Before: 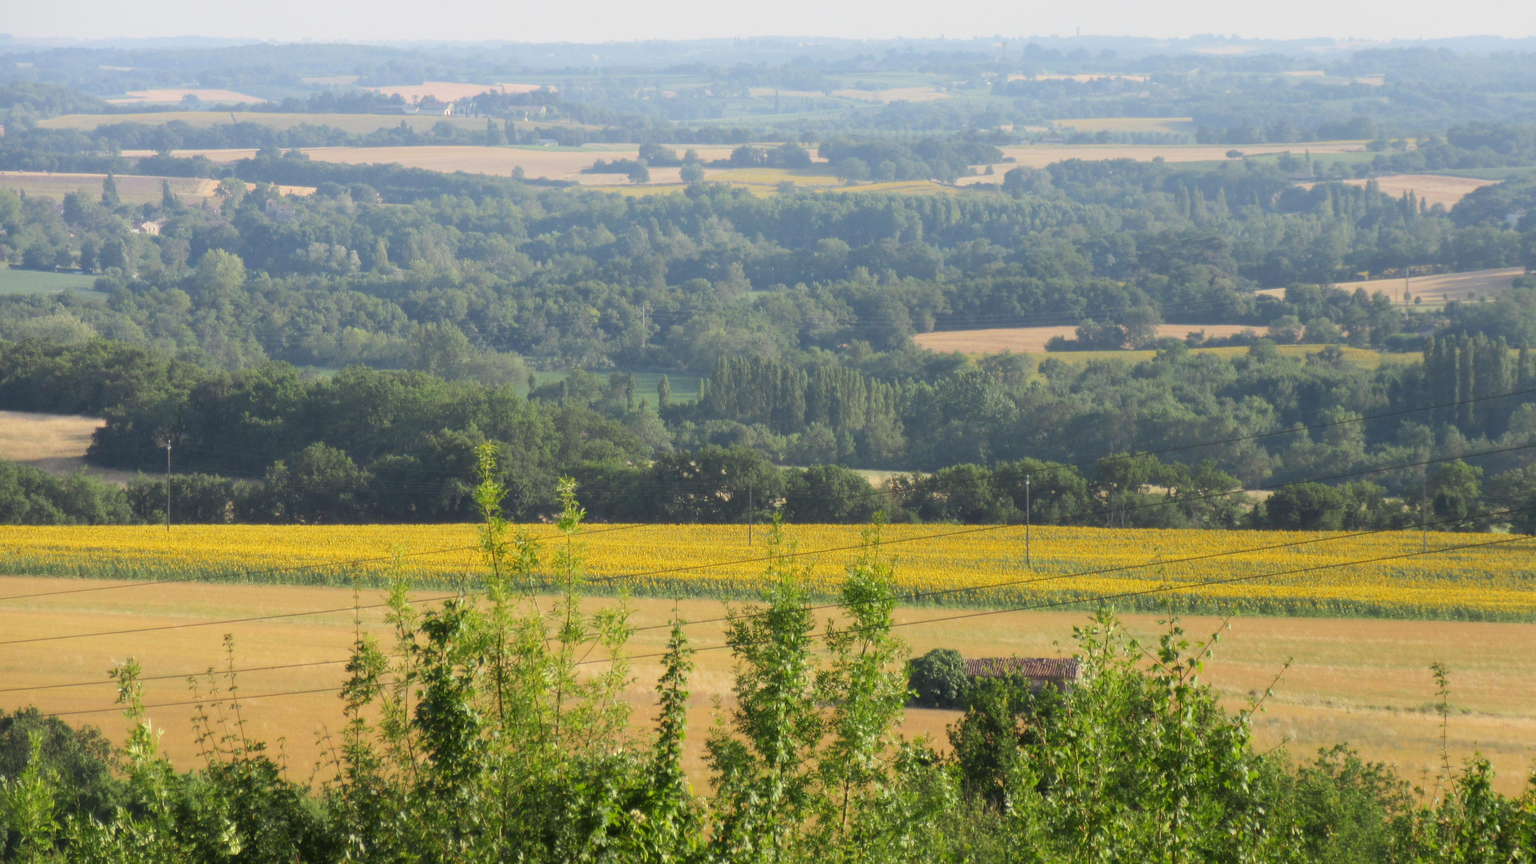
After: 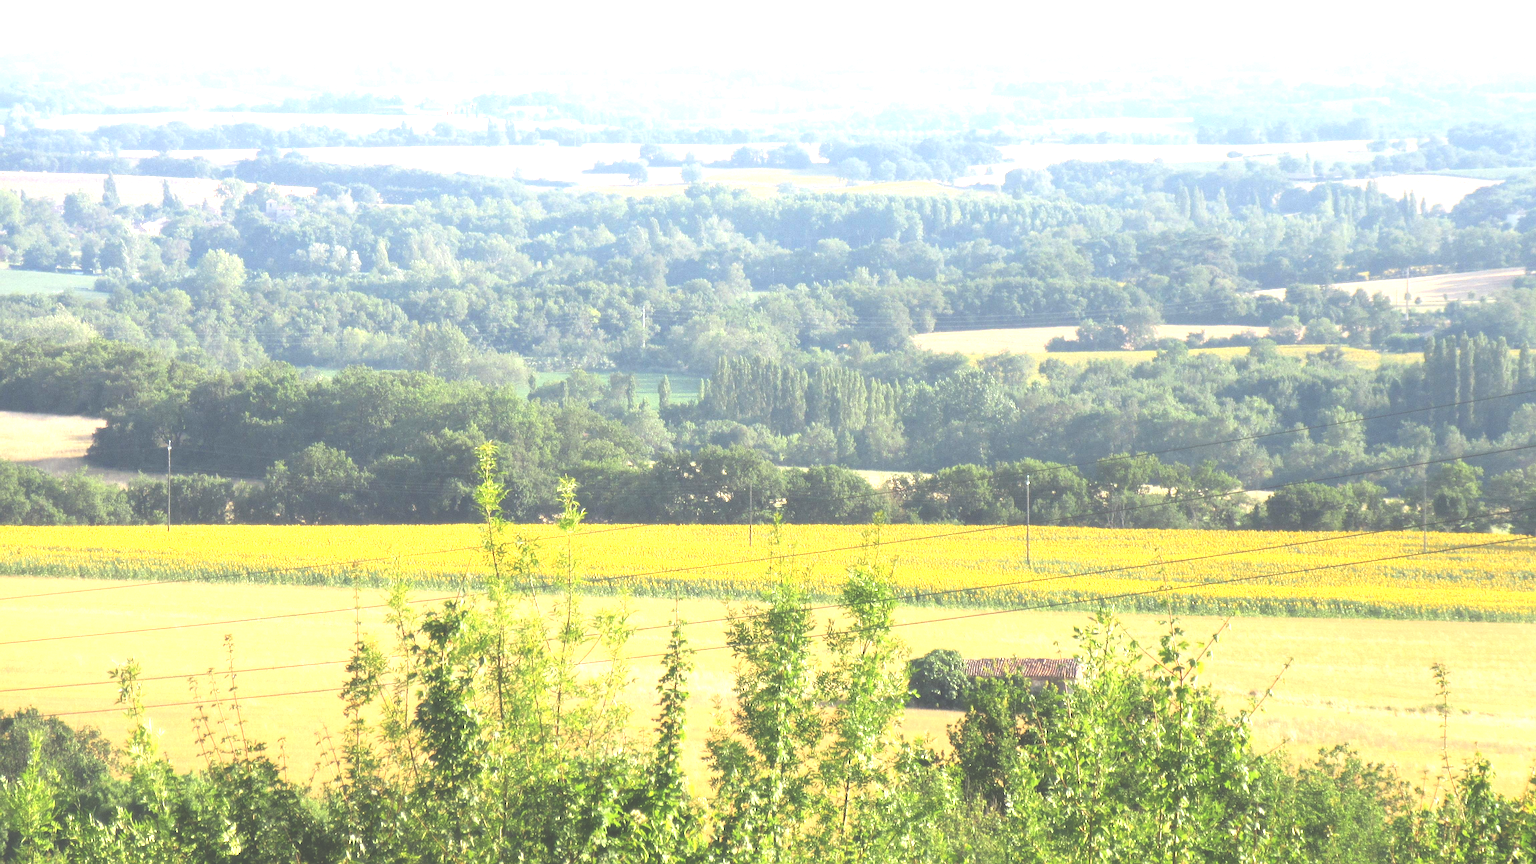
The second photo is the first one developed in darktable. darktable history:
sharpen: on, module defaults
tone equalizer: on, module defaults
exposure: black level correction -0.023, exposure 1.397 EV, compensate highlight preservation false
